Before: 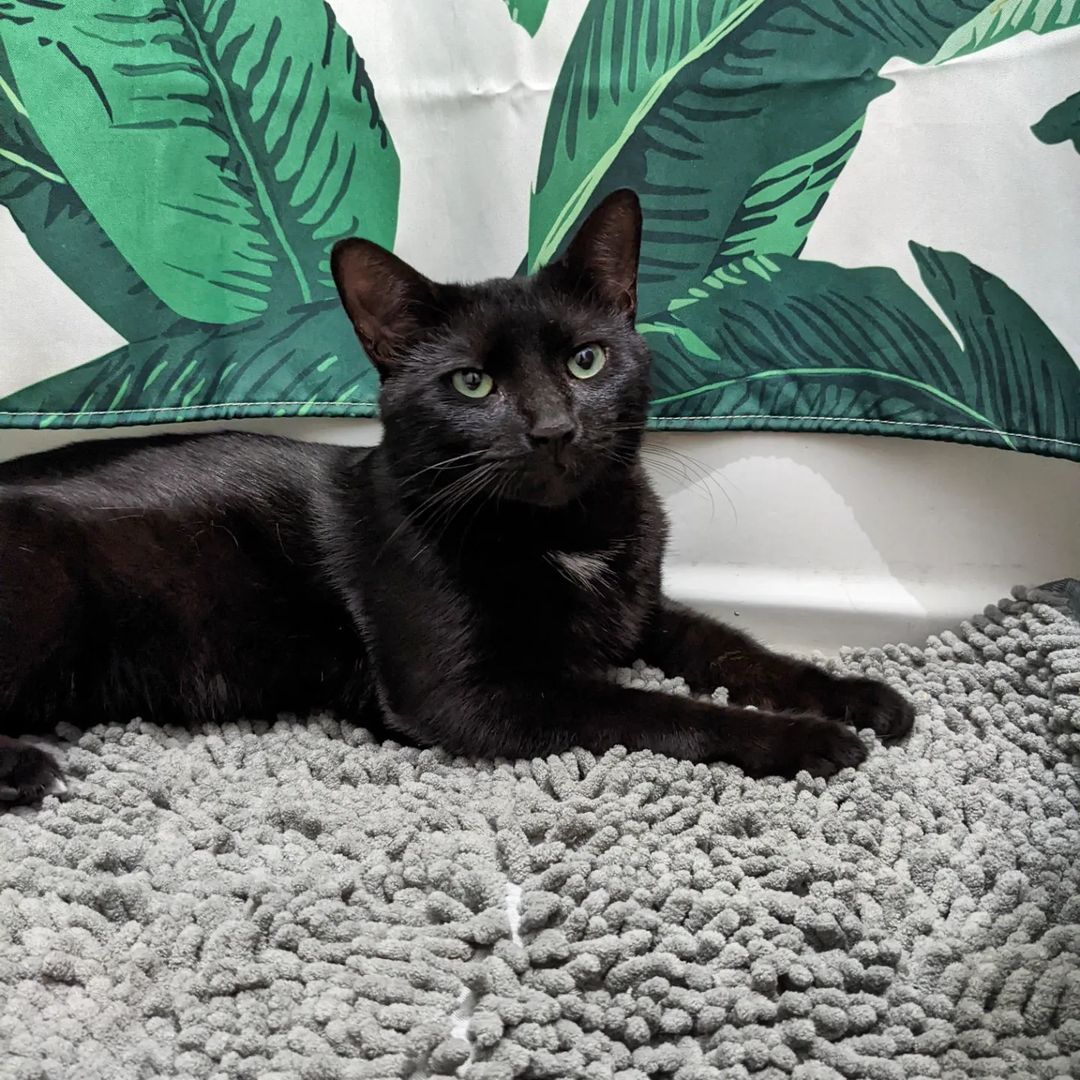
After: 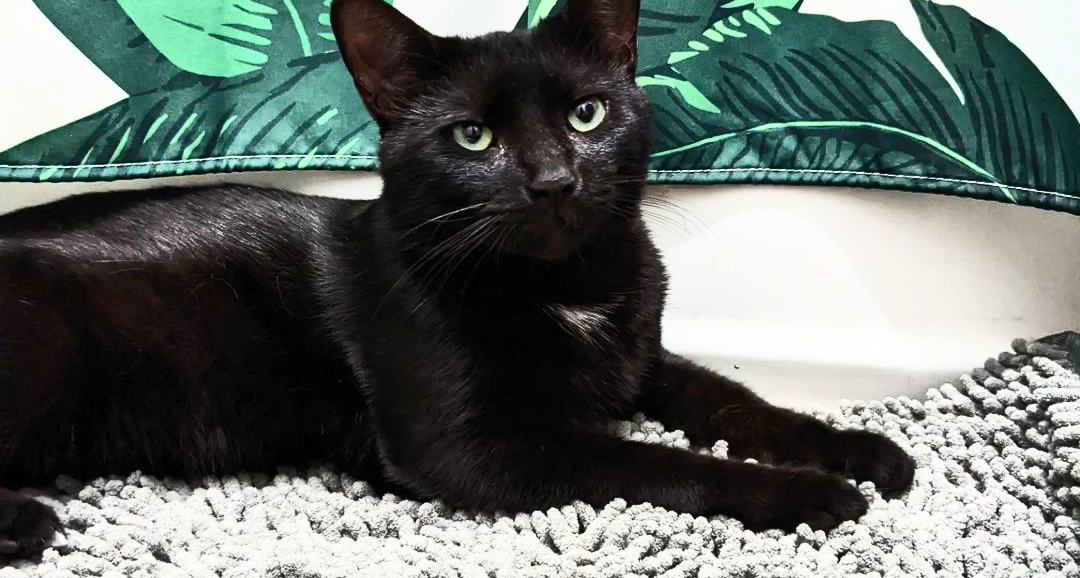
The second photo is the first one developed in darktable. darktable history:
crop and rotate: top 23.043%, bottom 23.437%
contrast brightness saturation: contrast 0.62, brightness 0.34, saturation 0.14
